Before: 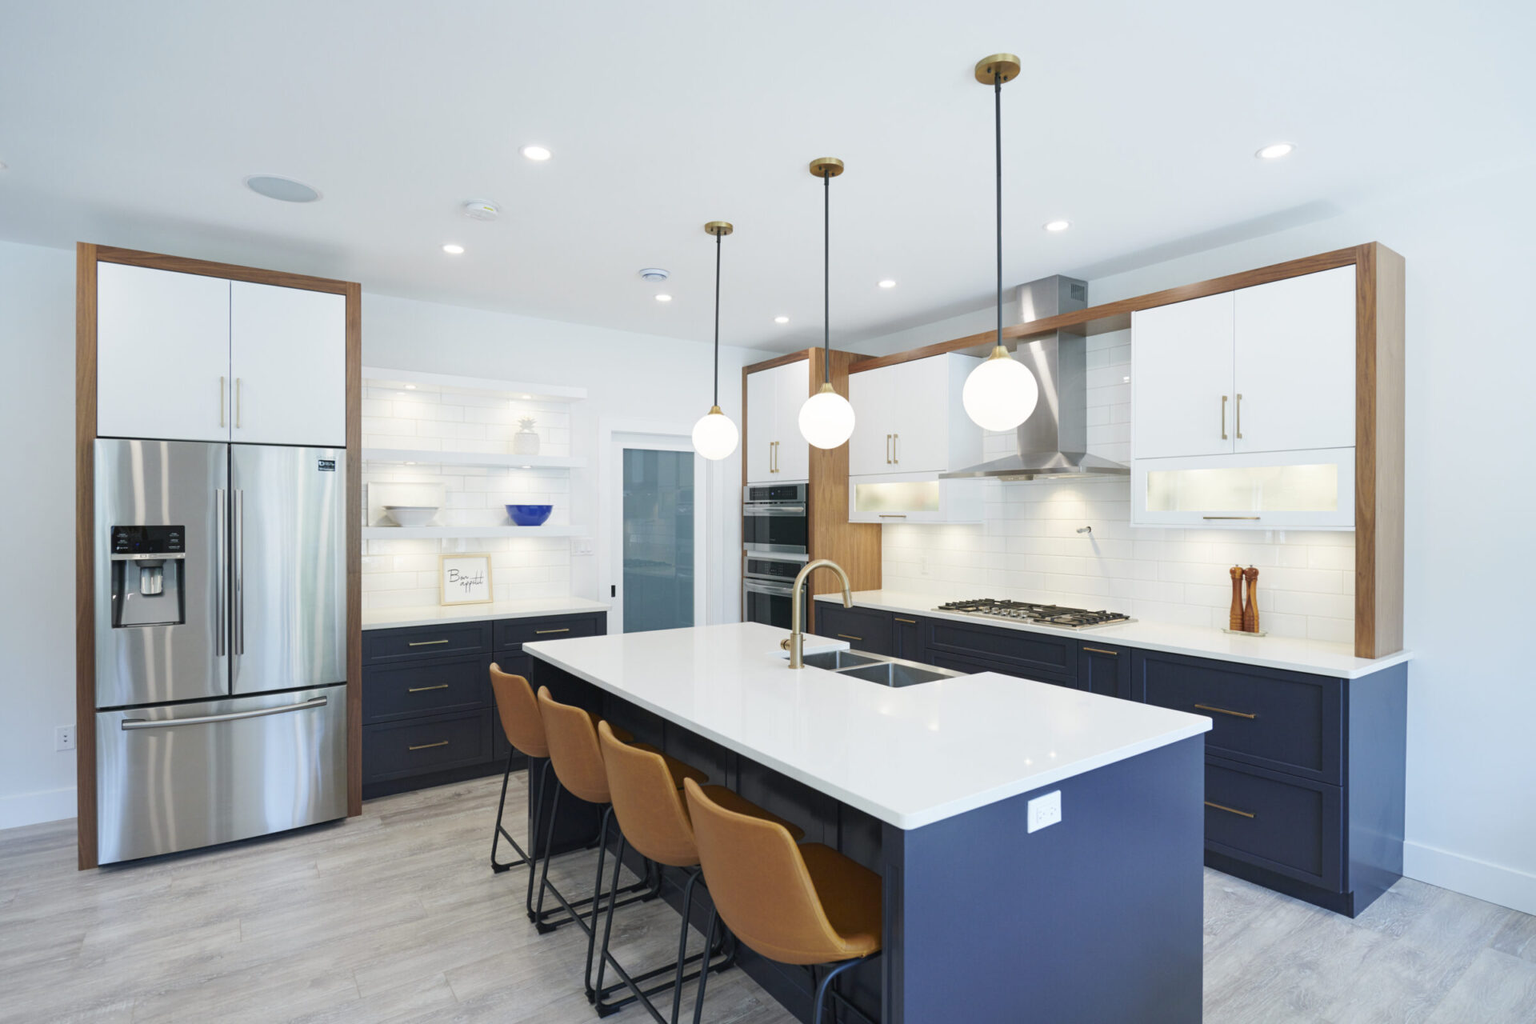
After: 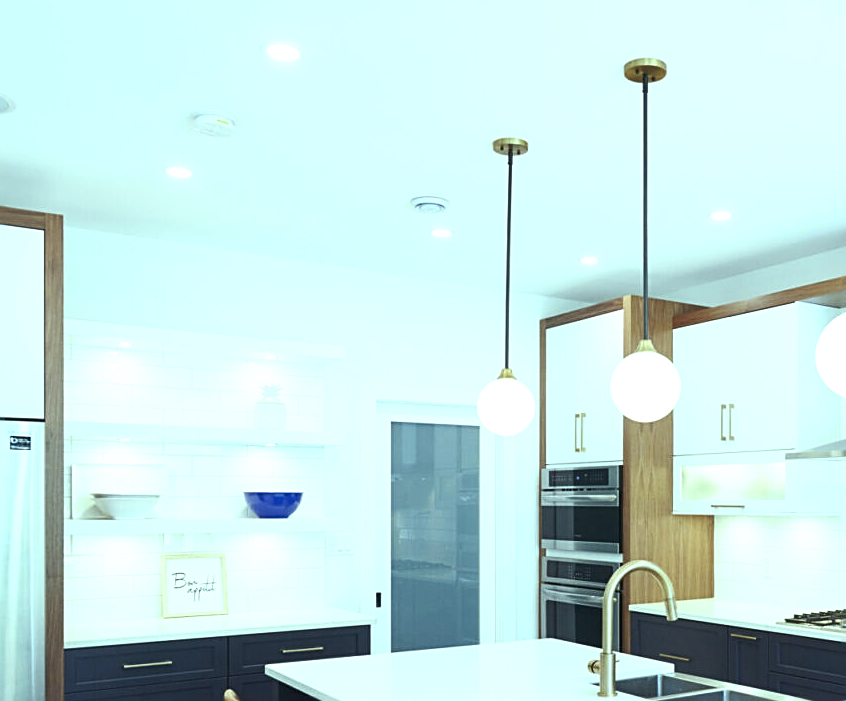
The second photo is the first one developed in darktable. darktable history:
contrast brightness saturation: contrast 0.1, brightness 0.02, saturation 0.02
color balance rgb: shadows lift › chroma 1%, shadows lift › hue 28.8°, power › hue 60°, highlights gain › chroma 1%, highlights gain › hue 60°, global offset › luminance 0.25%, perceptual saturation grading › highlights -20%, perceptual saturation grading › shadows 20%, perceptual brilliance grading › highlights 10%, perceptual brilliance grading › shadows -5%, global vibrance 19.67%
crop: left 20.248%, top 10.86%, right 35.675%, bottom 34.321%
color balance: mode lift, gamma, gain (sRGB), lift [0.997, 0.979, 1.021, 1.011], gamma [1, 1.084, 0.916, 0.998], gain [1, 0.87, 1.13, 1.101], contrast 4.55%, contrast fulcrum 38.24%, output saturation 104.09%
sharpen: on, module defaults
